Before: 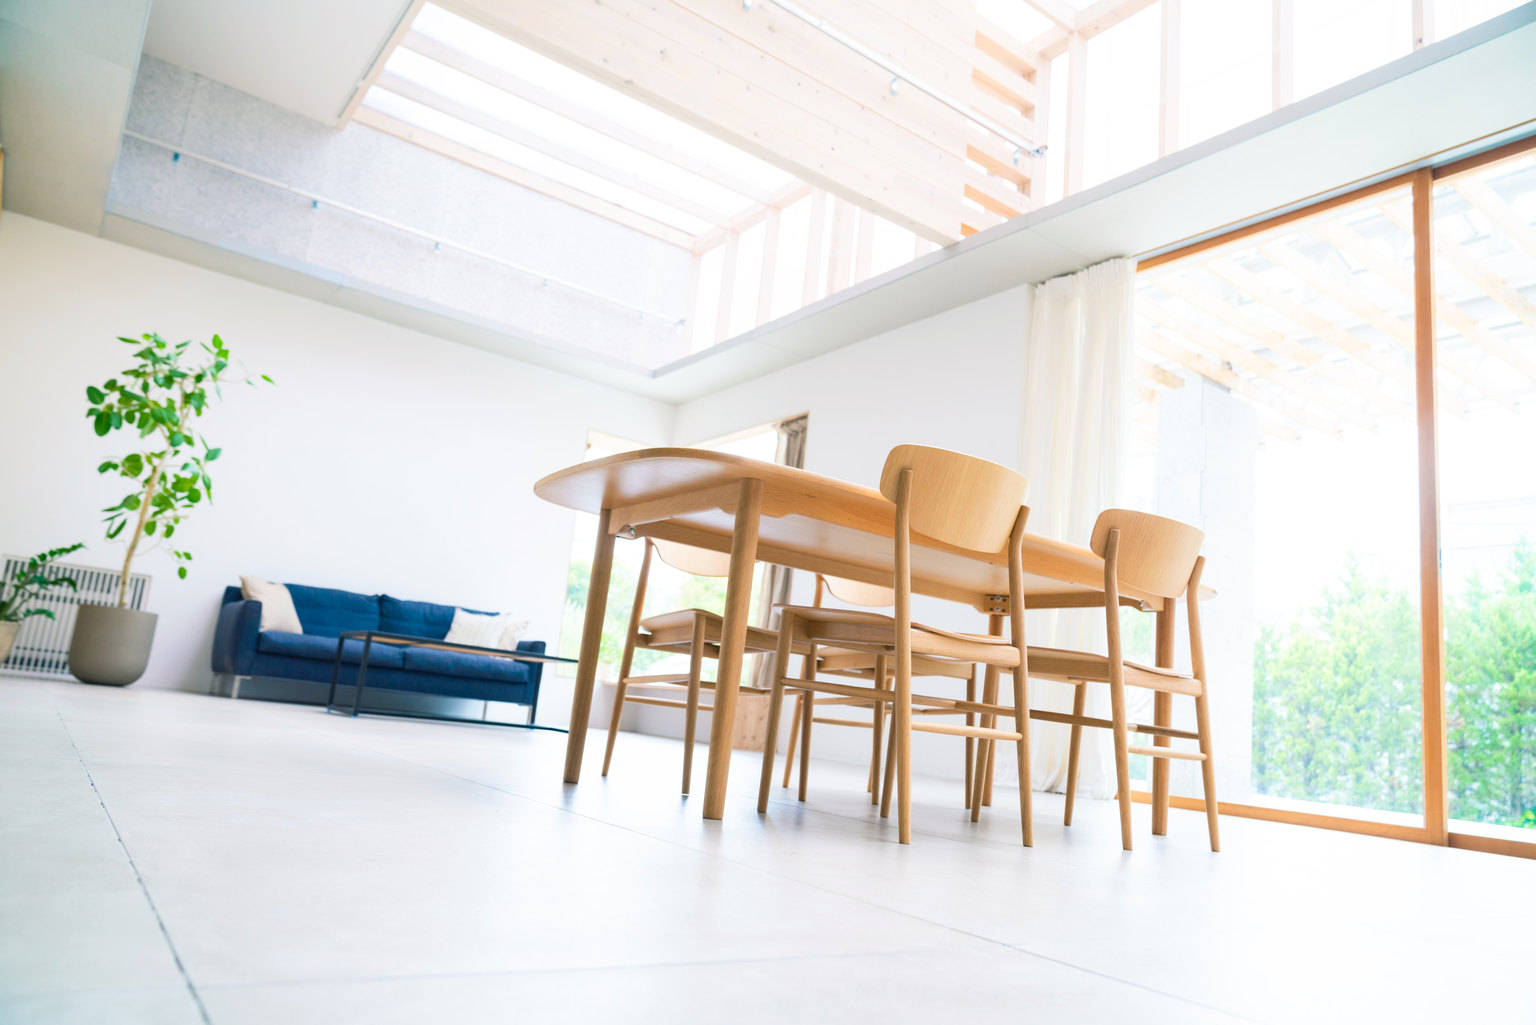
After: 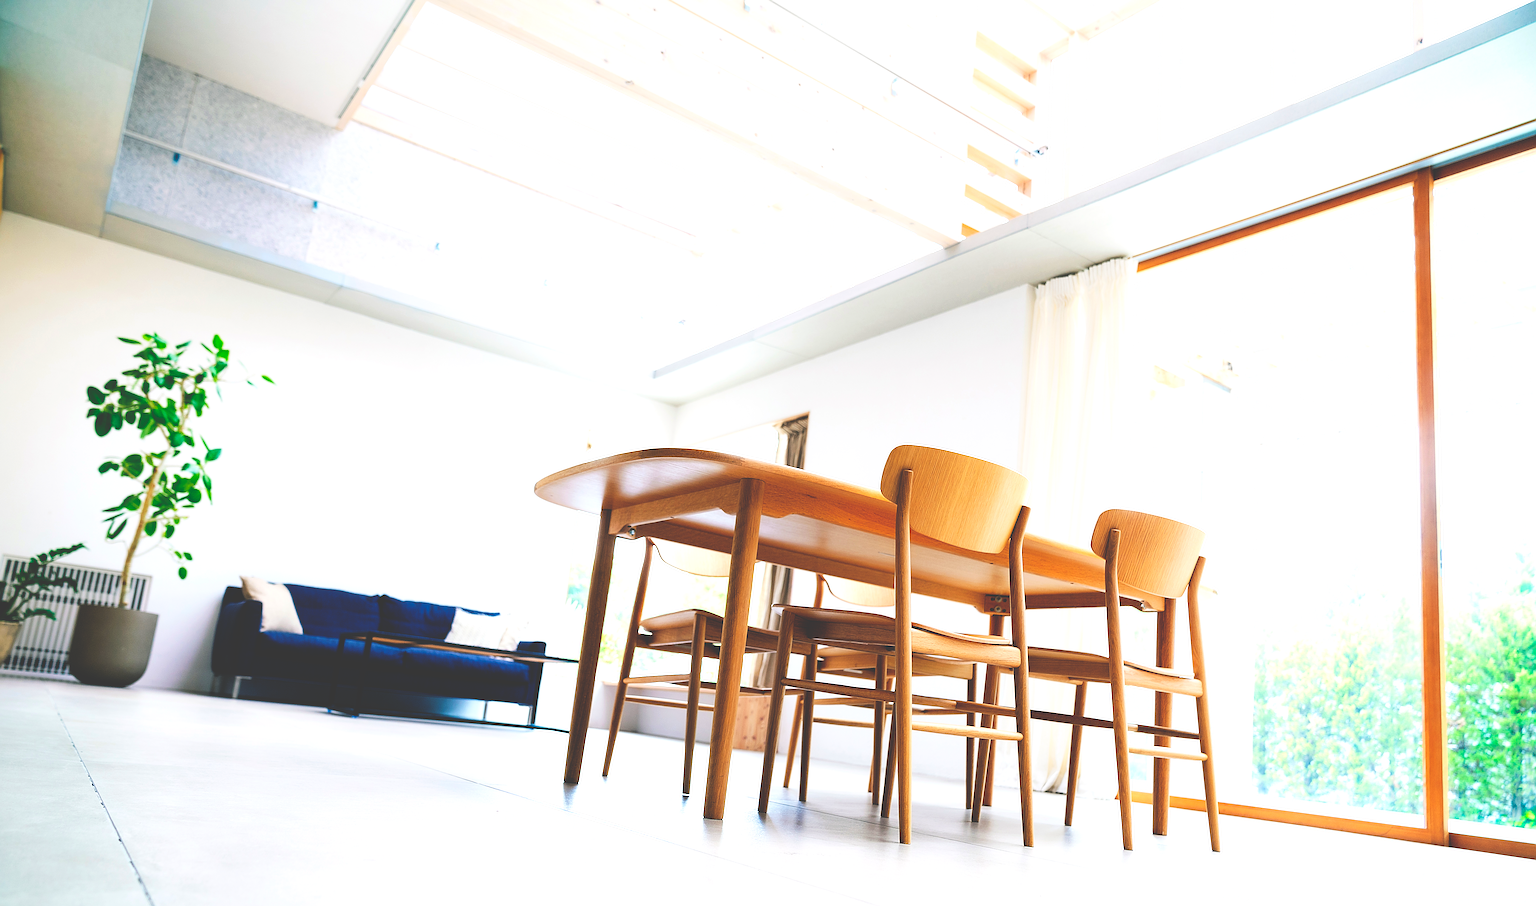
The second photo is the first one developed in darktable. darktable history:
crop and rotate: top 0%, bottom 11.49%
base curve: curves: ch0 [(0, 0.036) (0.083, 0.04) (0.804, 1)], preserve colors none
sharpen: radius 3.158, amount 1.731
